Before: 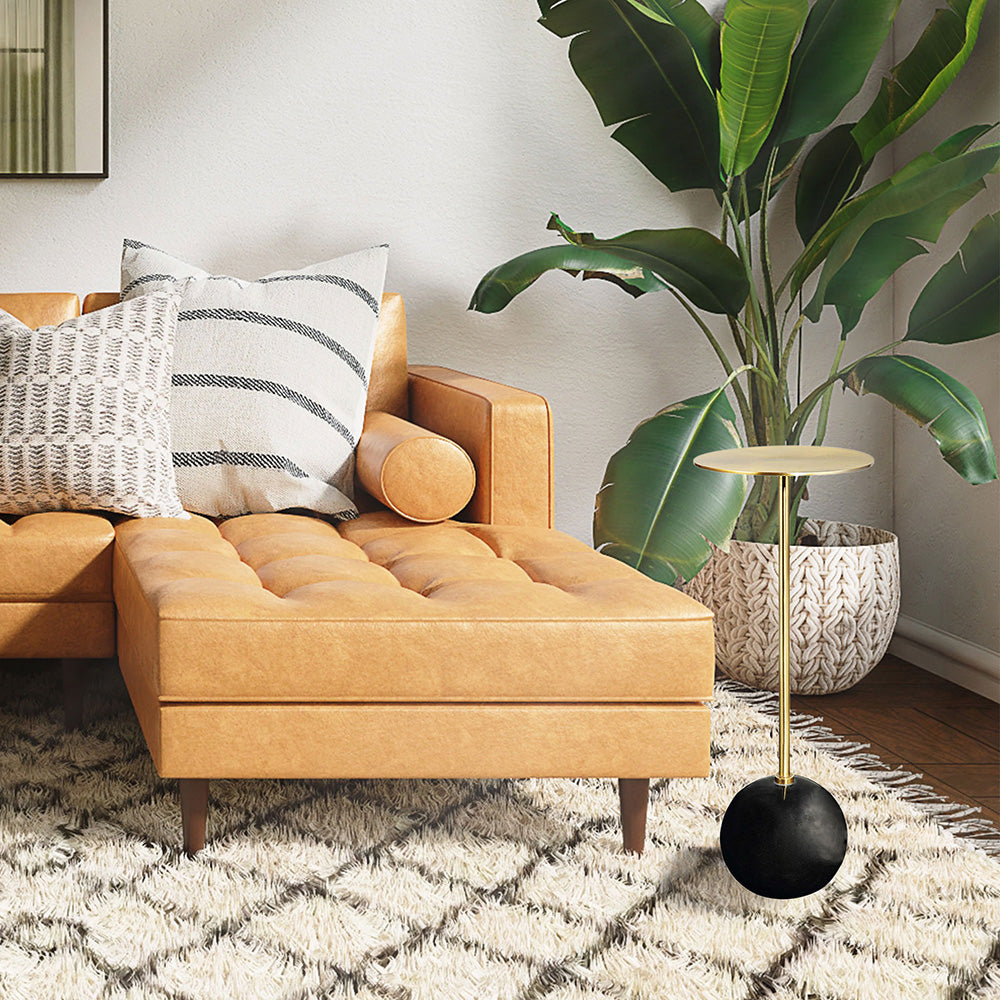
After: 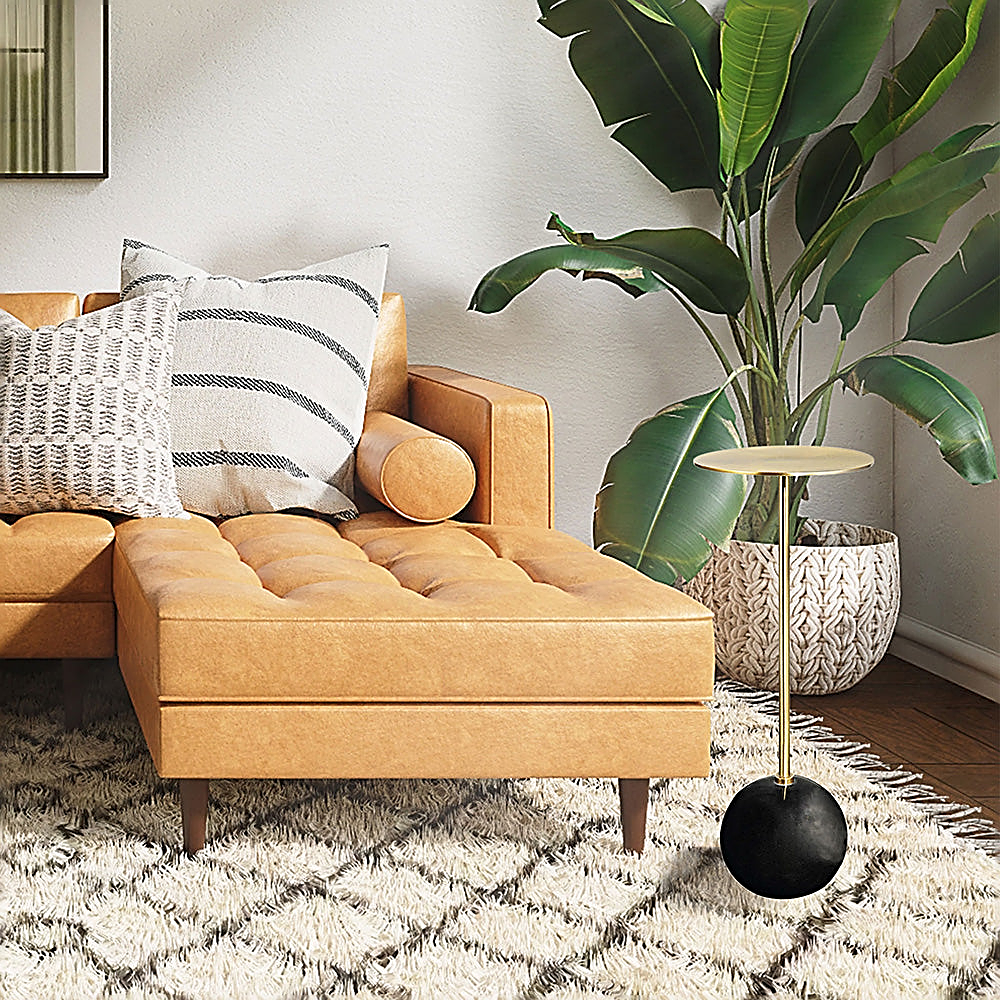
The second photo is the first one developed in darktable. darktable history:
sharpen: amount 1.009
